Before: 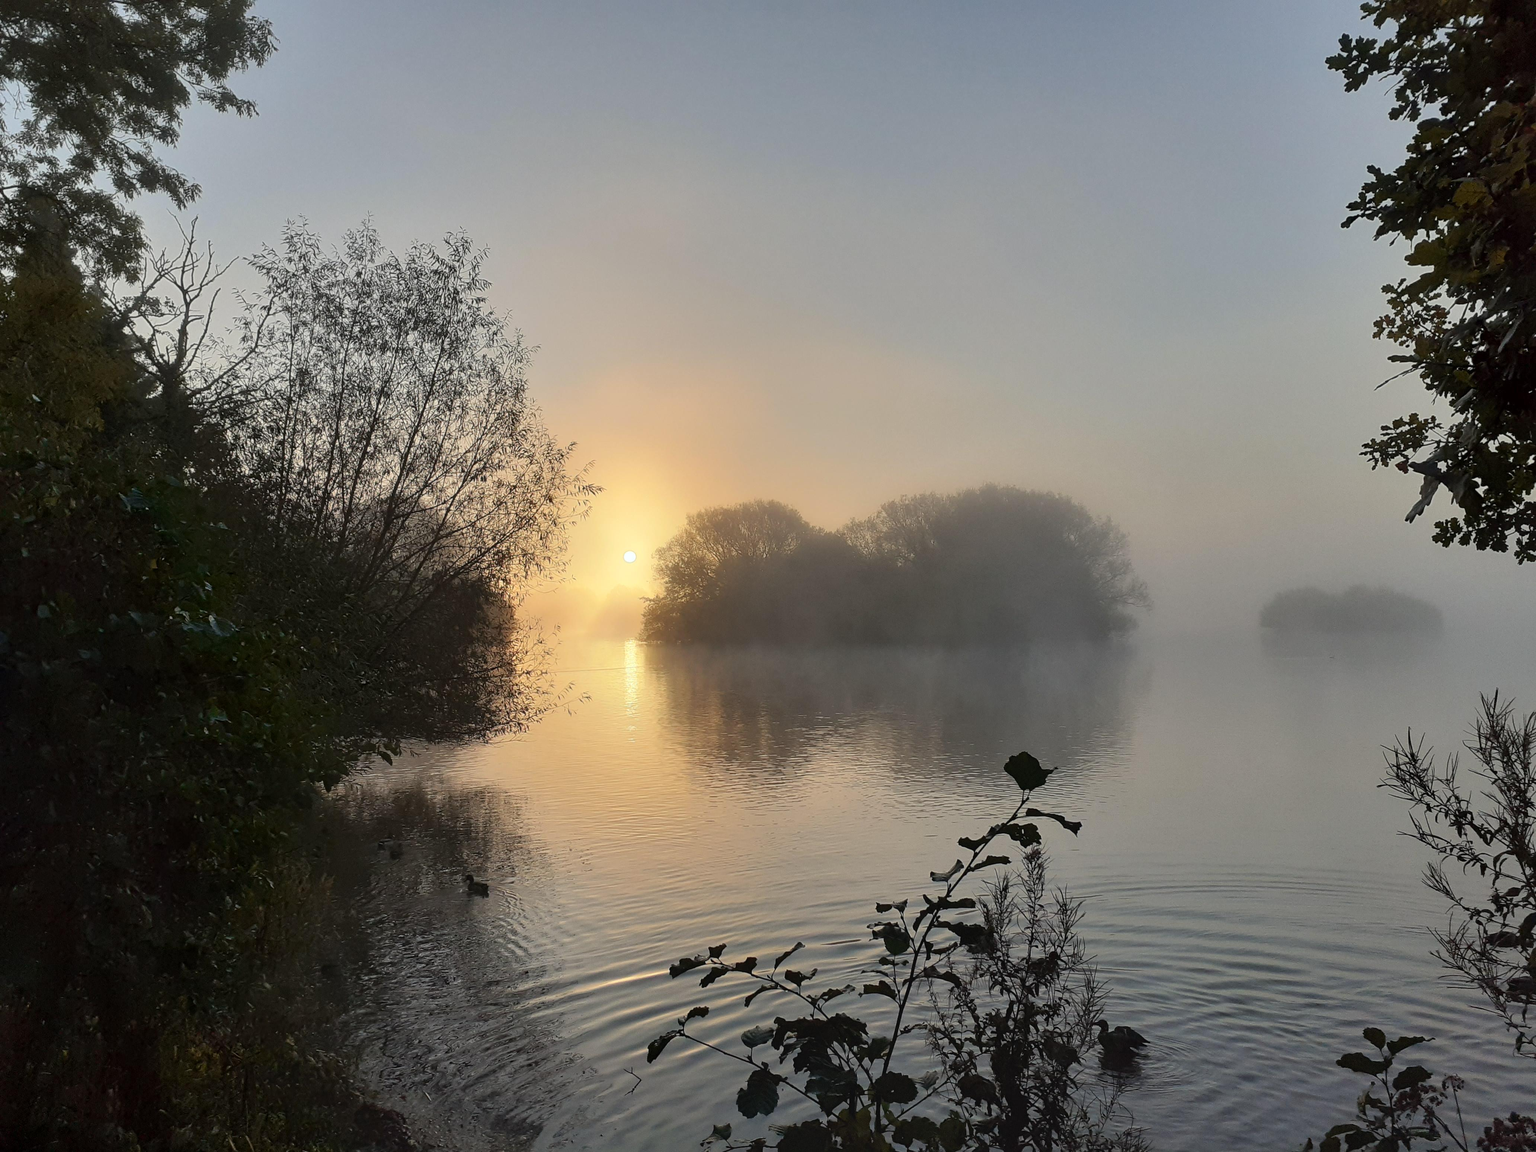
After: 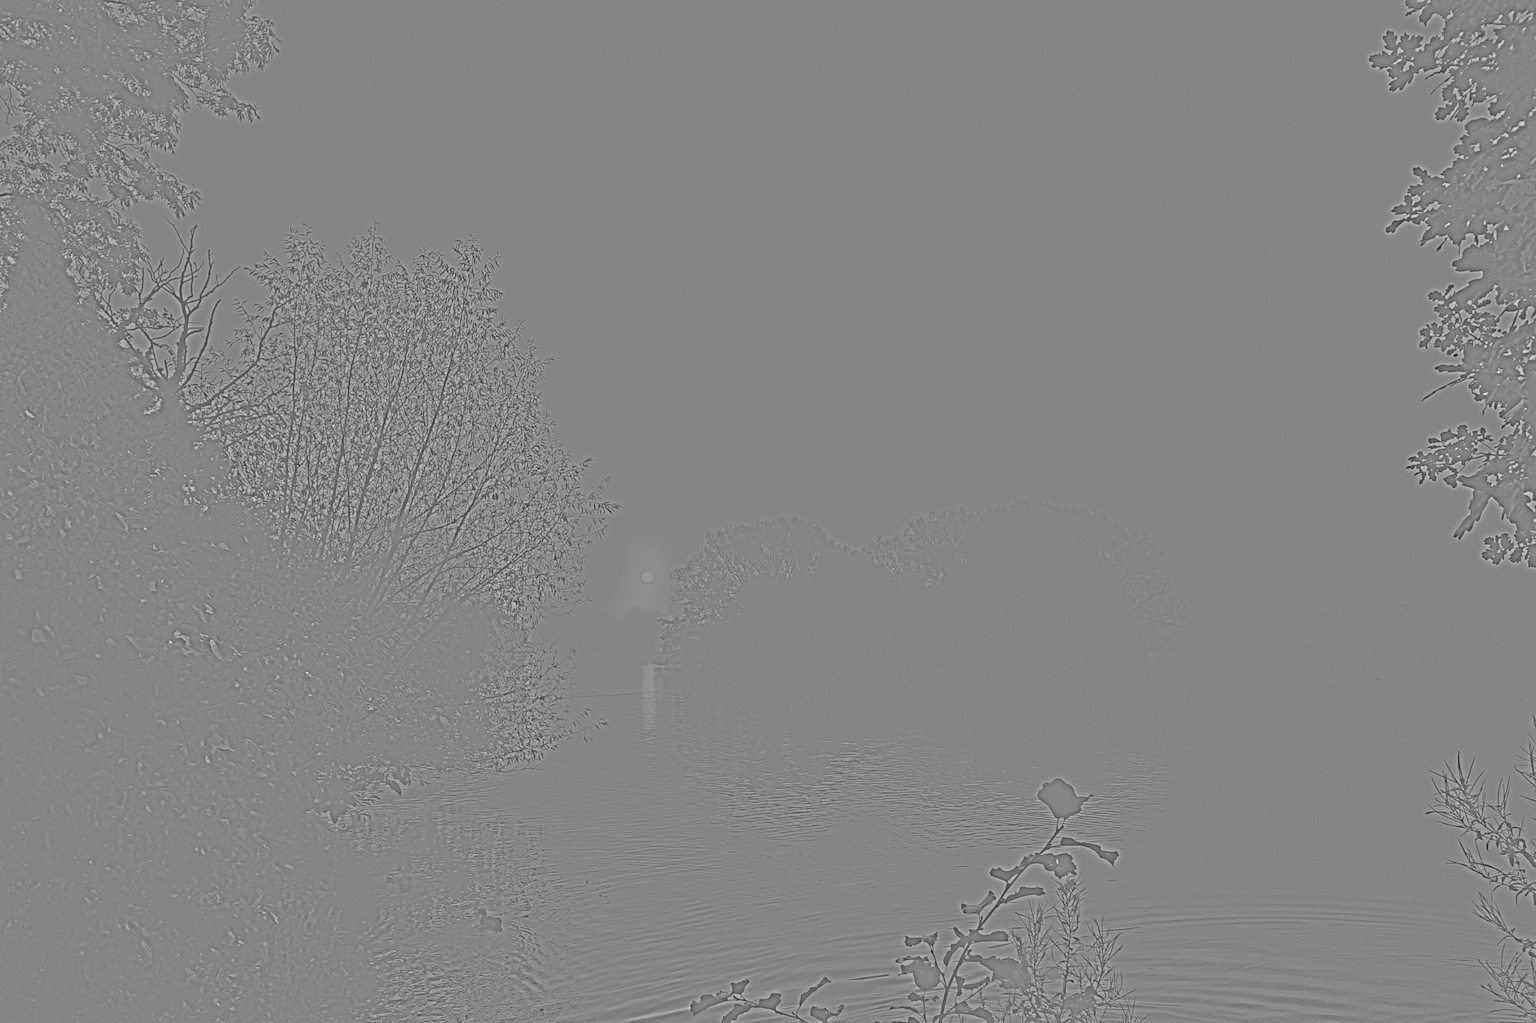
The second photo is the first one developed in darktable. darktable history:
local contrast: mode bilateral grid, contrast 28, coarseness 16, detail 115%, midtone range 0.2
highpass: sharpness 25.84%, contrast boost 14.94%
color balance rgb: perceptual saturation grading › global saturation 25%, perceptual brilliance grading › mid-tones 10%, perceptual brilliance grading › shadows 15%, global vibrance 20%
crop and rotate: angle 0.2°, left 0.275%, right 3.127%, bottom 14.18%
tone equalizer: -8 EV 0.25 EV, -7 EV 0.417 EV, -6 EV 0.417 EV, -5 EV 0.25 EV, -3 EV -0.25 EV, -2 EV -0.417 EV, -1 EV -0.417 EV, +0 EV -0.25 EV, edges refinement/feathering 500, mask exposure compensation -1.57 EV, preserve details guided filter
exposure: black level correction 0, exposure 0.7 EV, compensate exposure bias true, compensate highlight preservation false
